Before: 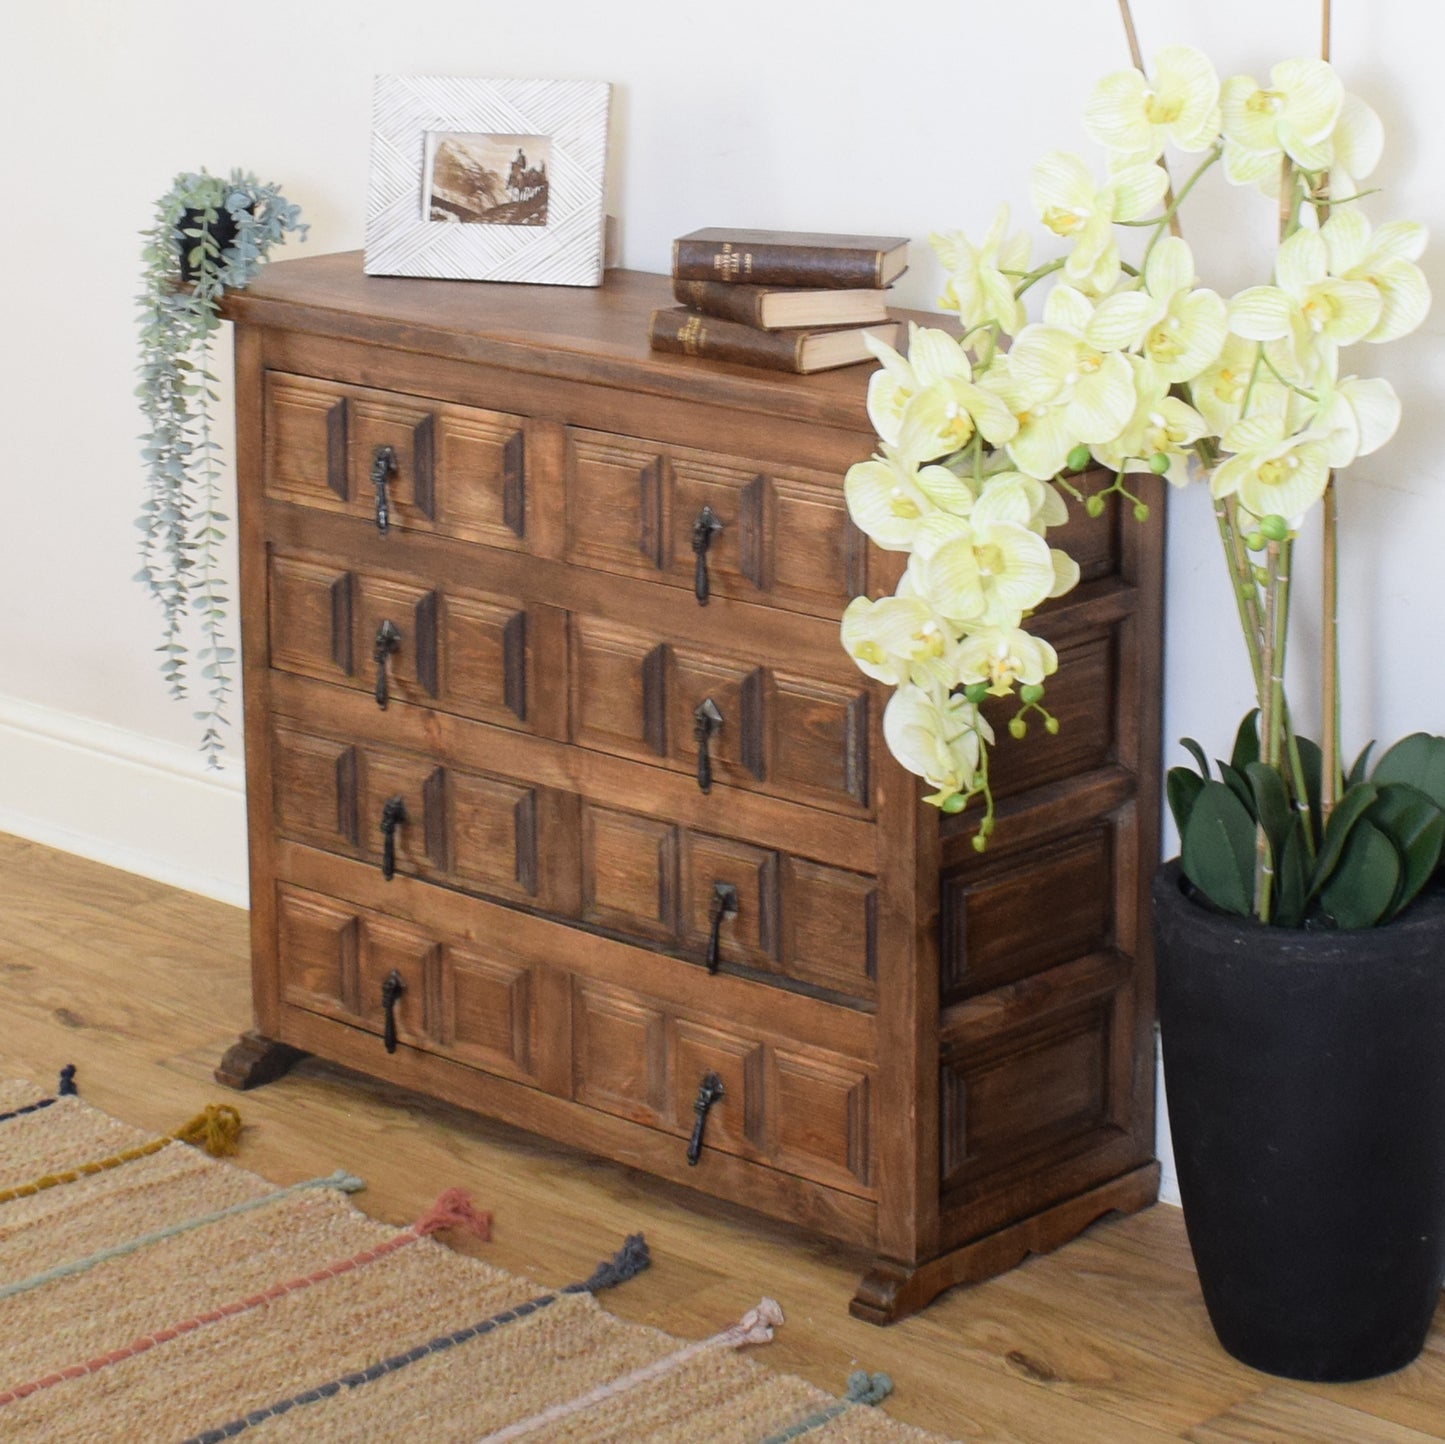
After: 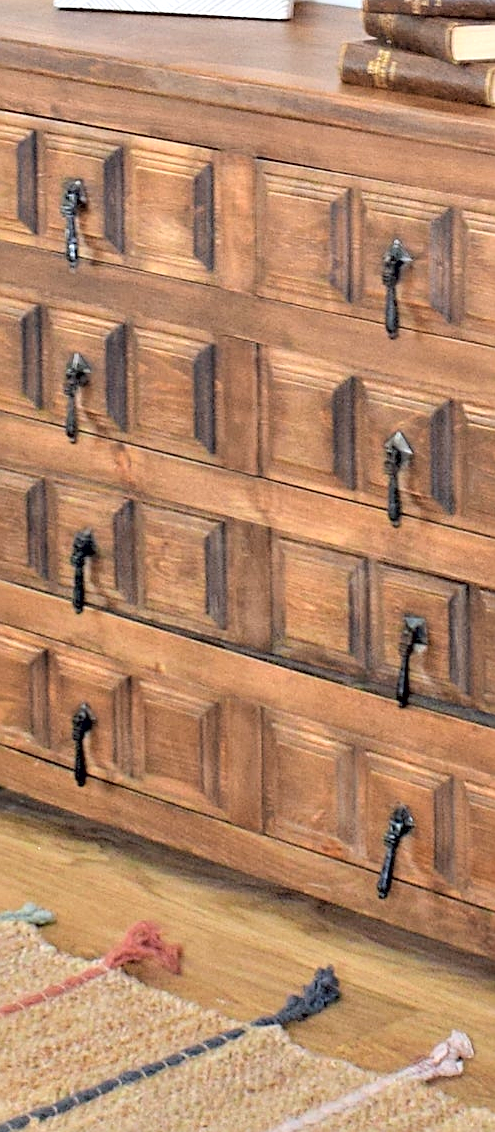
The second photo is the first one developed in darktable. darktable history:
contrast equalizer: y [[0.6 ×6], [0.55 ×6], [0 ×6], [0 ×6], [0 ×6]]
contrast brightness saturation: contrast 0.098, brightness 0.308, saturation 0.138
crop and rotate: left 21.469%, top 18.578%, right 44.268%, bottom 2.966%
sharpen: on, module defaults
